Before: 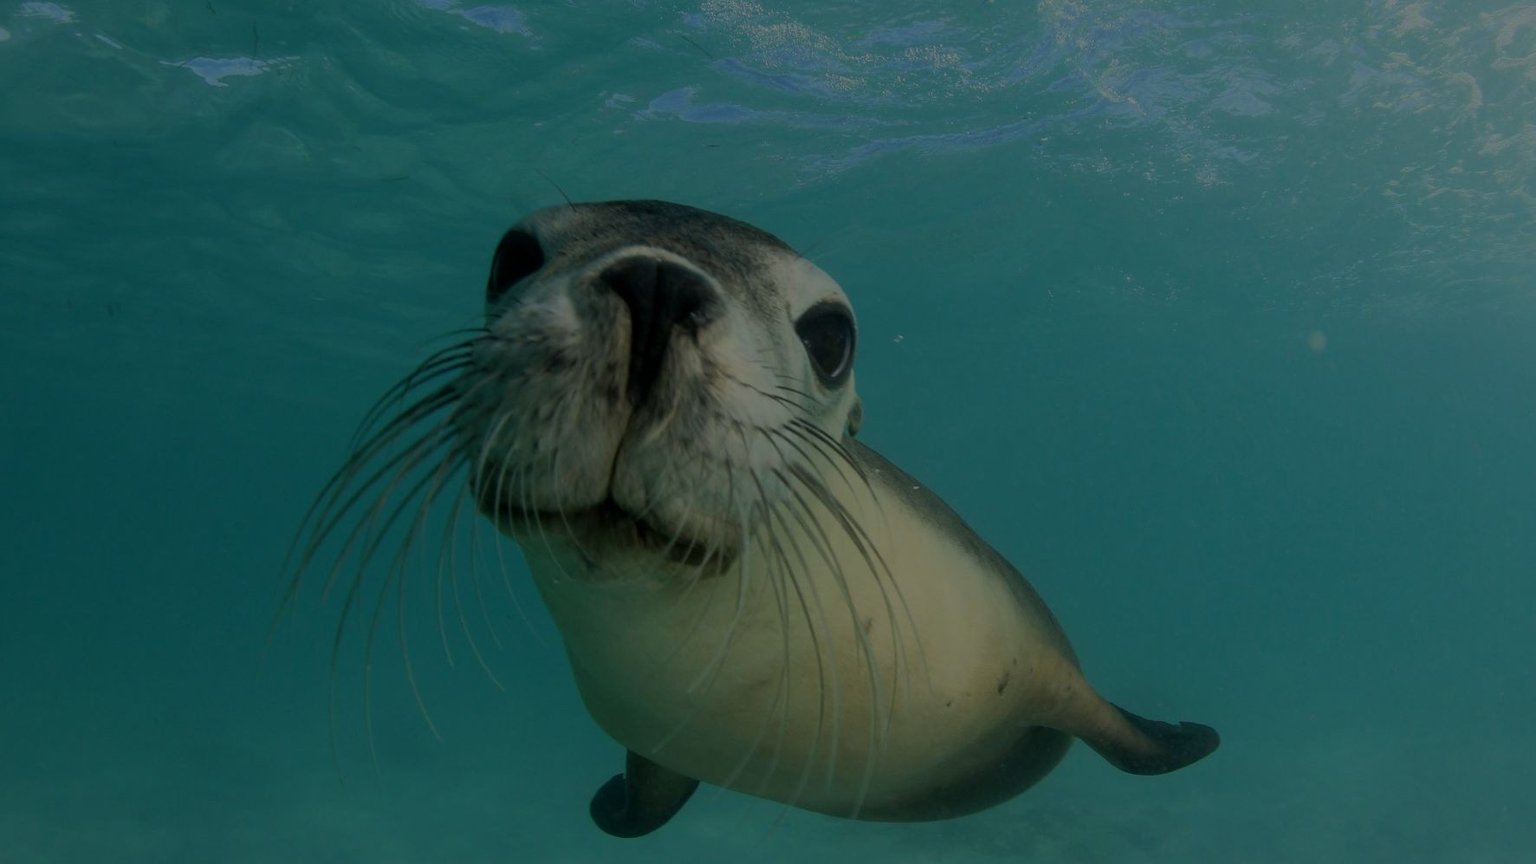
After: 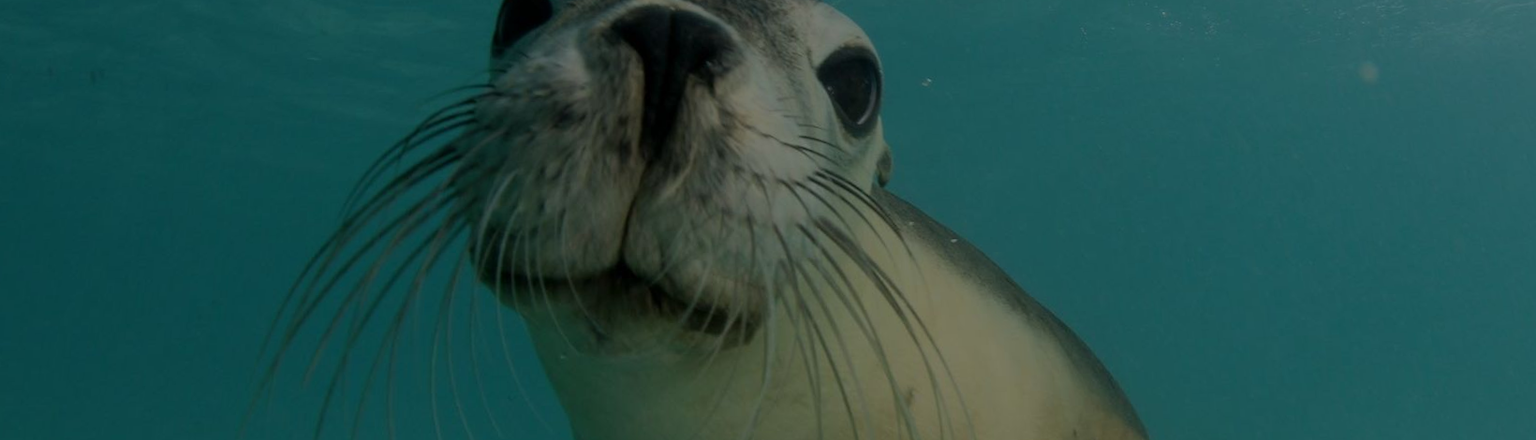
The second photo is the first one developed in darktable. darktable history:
crop and rotate: top 26.056%, bottom 25.543%
rotate and perspective: rotation -1.68°, lens shift (vertical) -0.146, crop left 0.049, crop right 0.912, crop top 0.032, crop bottom 0.96
